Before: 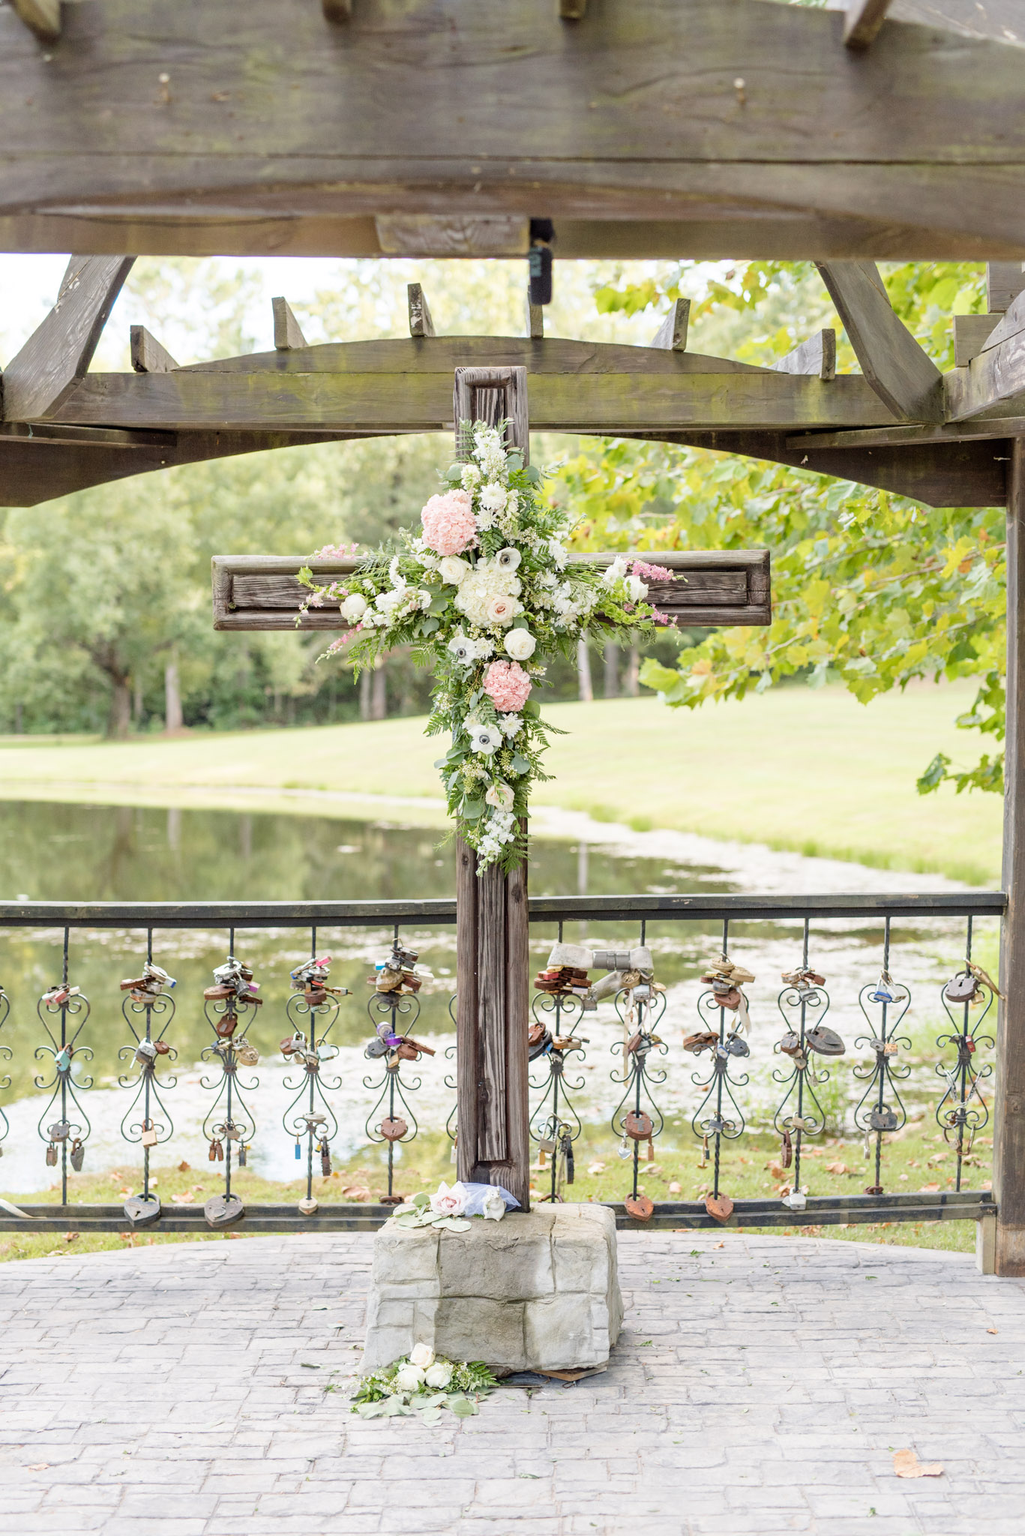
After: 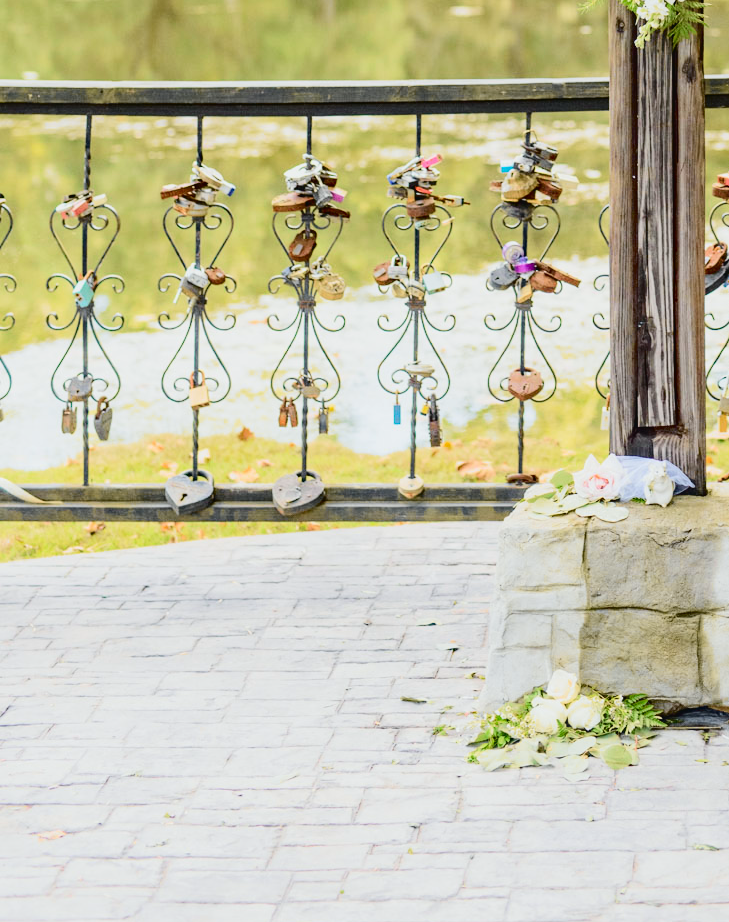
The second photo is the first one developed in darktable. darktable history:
tone curve: curves: ch0 [(0, 0.03) (0.113, 0.087) (0.207, 0.184) (0.515, 0.612) (0.712, 0.793) (1, 0.946)]; ch1 [(0, 0) (0.172, 0.123) (0.317, 0.279) (0.414, 0.382) (0.476, 0.479) (0.505, 0.498) (0.534, 0.534) (0.621, 0.65) (0.709, 0.764) (1, 1)]; ch2 [(0, 0) (0.411, 0.424) (0.505, 0.505) (0.521, 0.524) (0.537, 0.57) (0.65, 0.699) (1, 1)], color space Lab, independent channels, preserve colors none
crop and rotate: top 54.778%, right 46.61%, bottom 0.159%
haze removal: compatibility mode true, adaptive false
